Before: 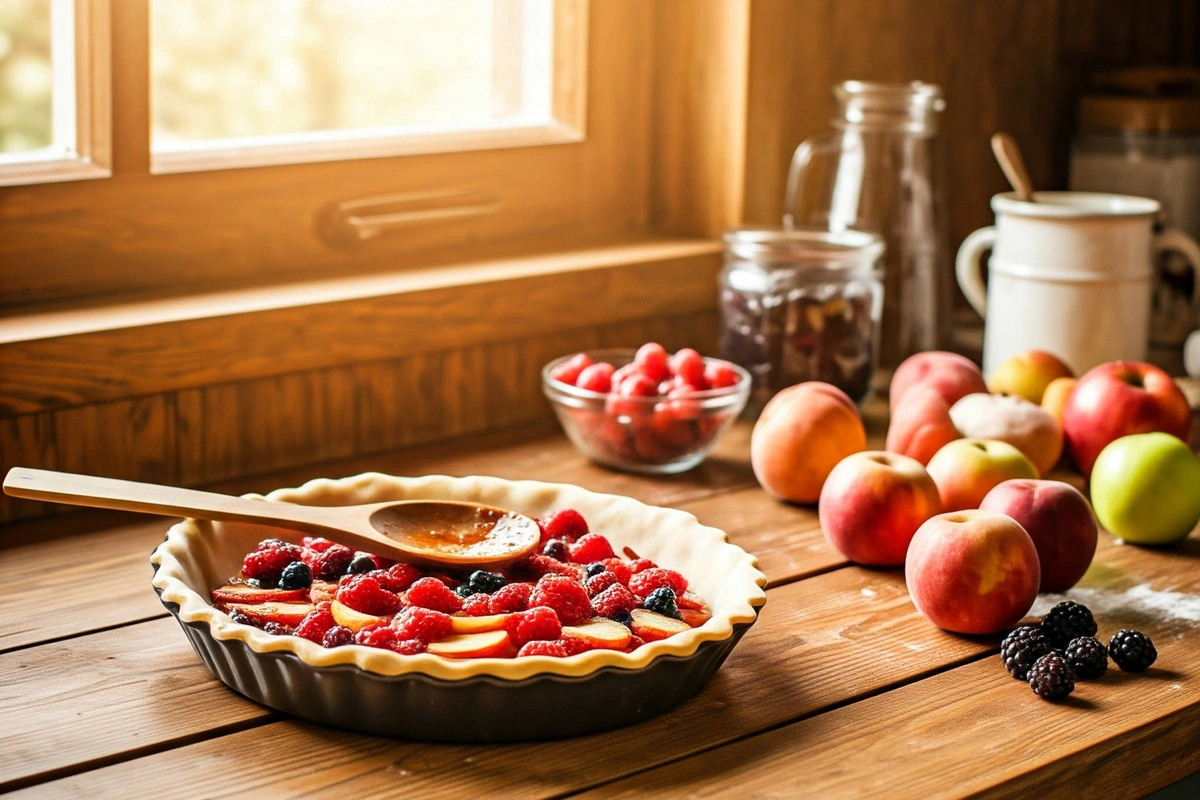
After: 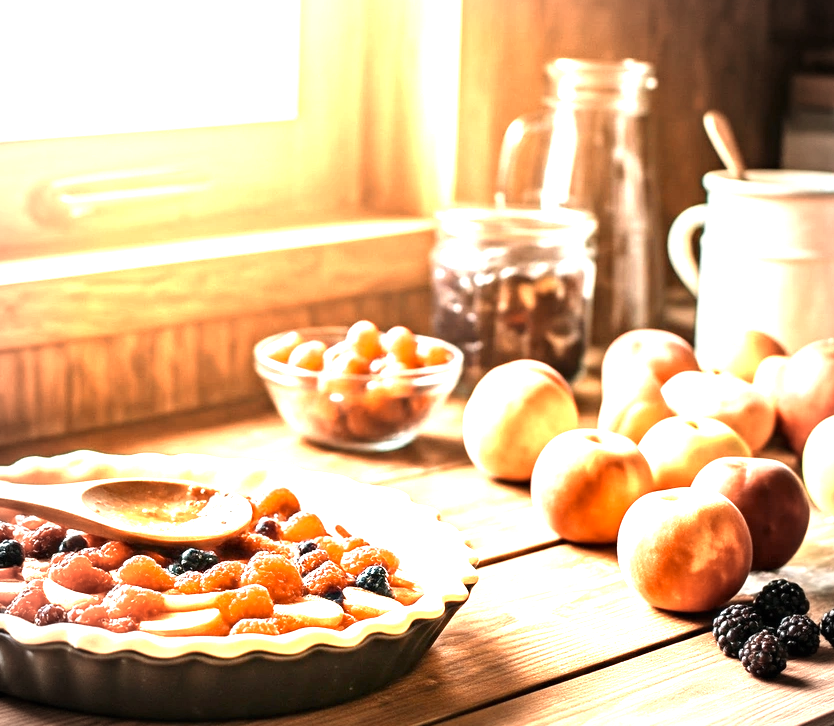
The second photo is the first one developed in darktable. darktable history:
color zones: curves: ch0 [(0.018, 0.548) (0.197, 0.654) (0.425, 0.447) (0.605, 0.658) (0.732, 0.579)]; ch1 [(0.105, 0.531) (0.224, 0.531) (0.386, 0.39) (0.618, 0.456) (0.732, 0.456) (0.956, 0.421)]; ch2 [(0.039, 0.583) (0.215, 0.465) (0.399, 0.544) (0.465, 0.548) (0.614, 0.447) (0.724, 0.43) (0.882, 0.623) (0.956, 0.632)]
vignetting: on, module defaults
crop and rotate: left 24.034%, top 2.838%, right 6.406%, bottom 6.299%
exposure: black level correction 0, exposure 1.198 EV, compensate exposure bias true, compensate highlight preservation false
